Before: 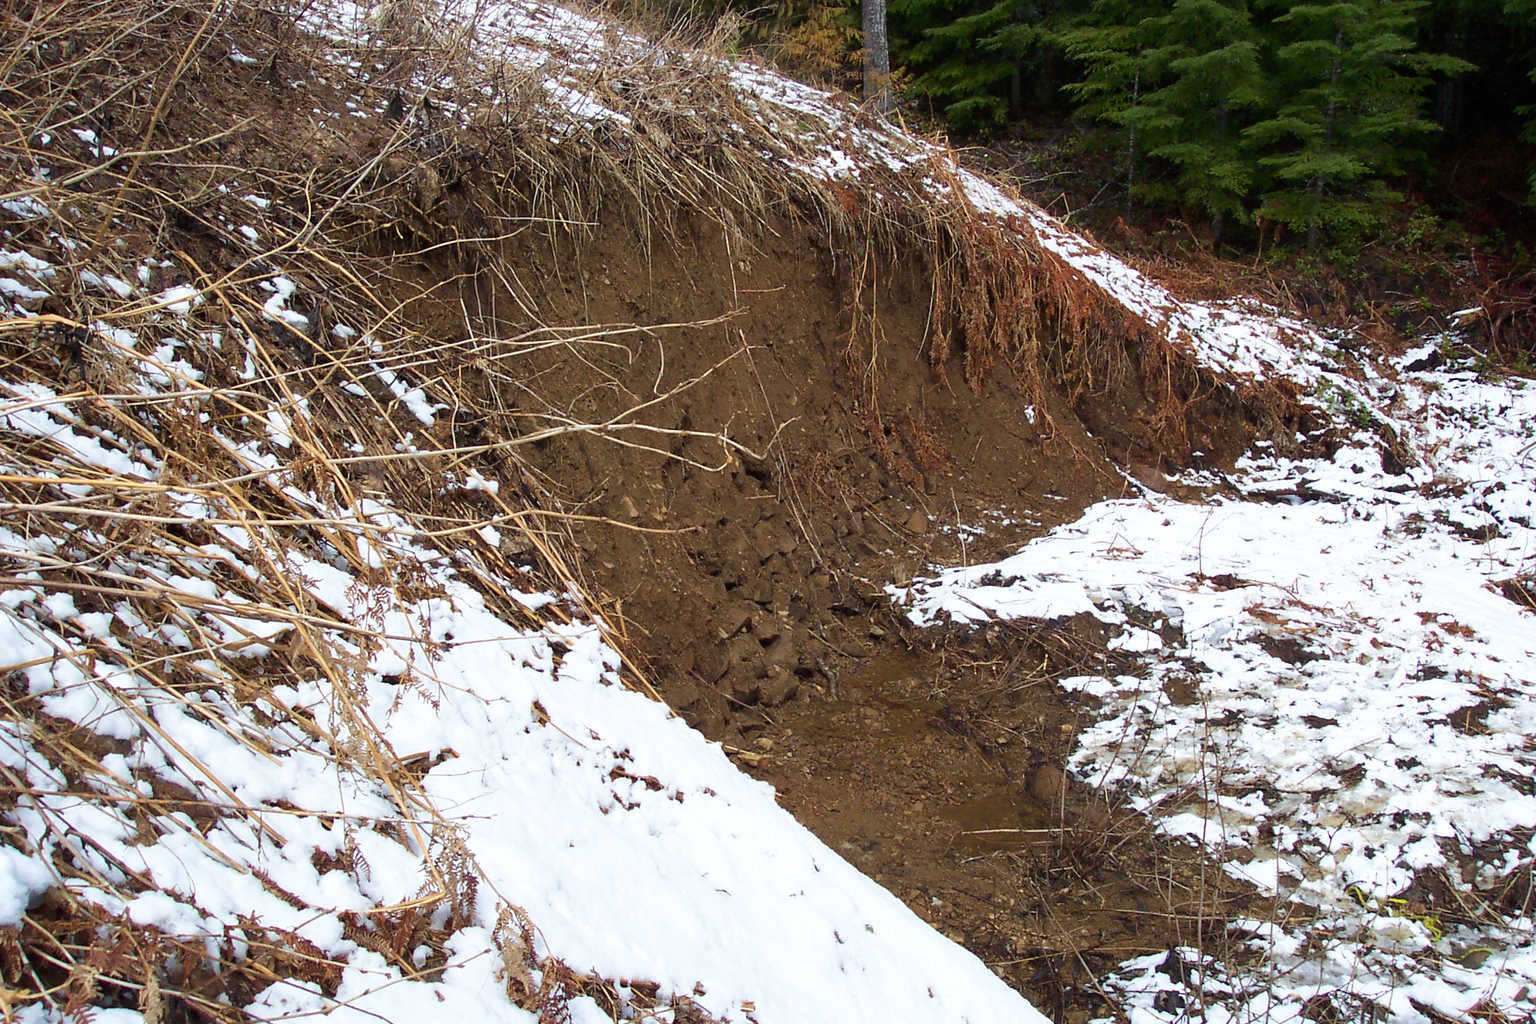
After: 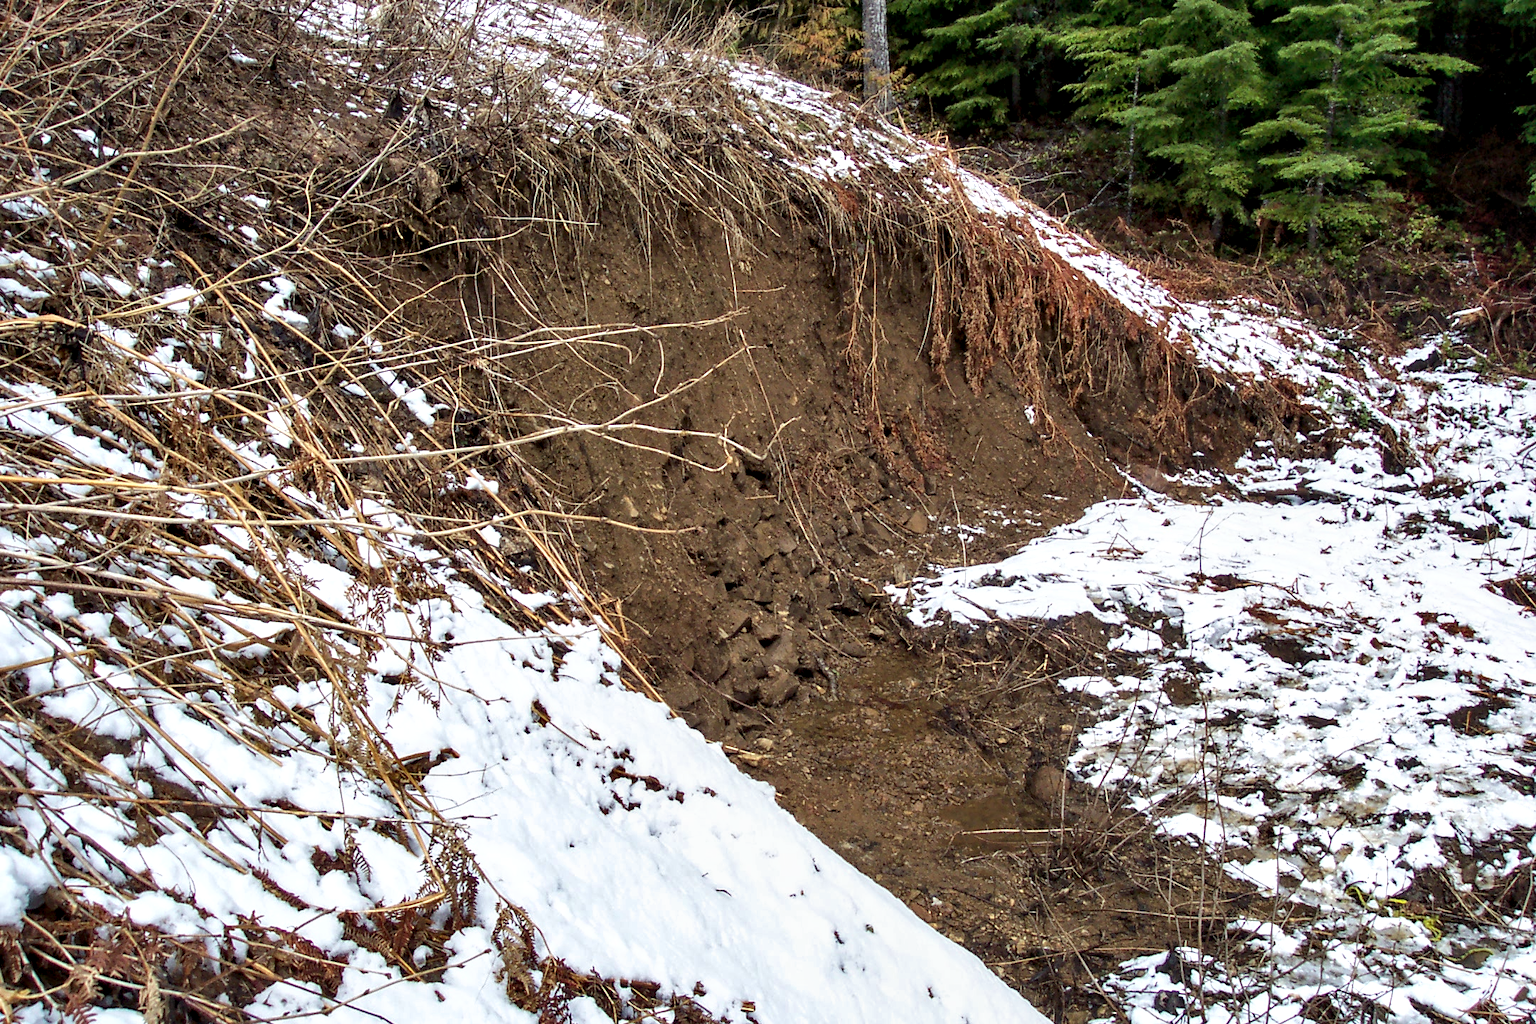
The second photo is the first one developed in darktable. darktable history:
shadows and highlights: highlights color adjustment 78.23%, low approximation 0.01, soften with gaussian
contrast equalizer: y [[0.531, 0.548, 0.559, 0.557, 0.544, 0.527], [0.5 ×6], [0.5 ×6], [0 ×6], [0 ×6]]
local contrast: on, module defaults
